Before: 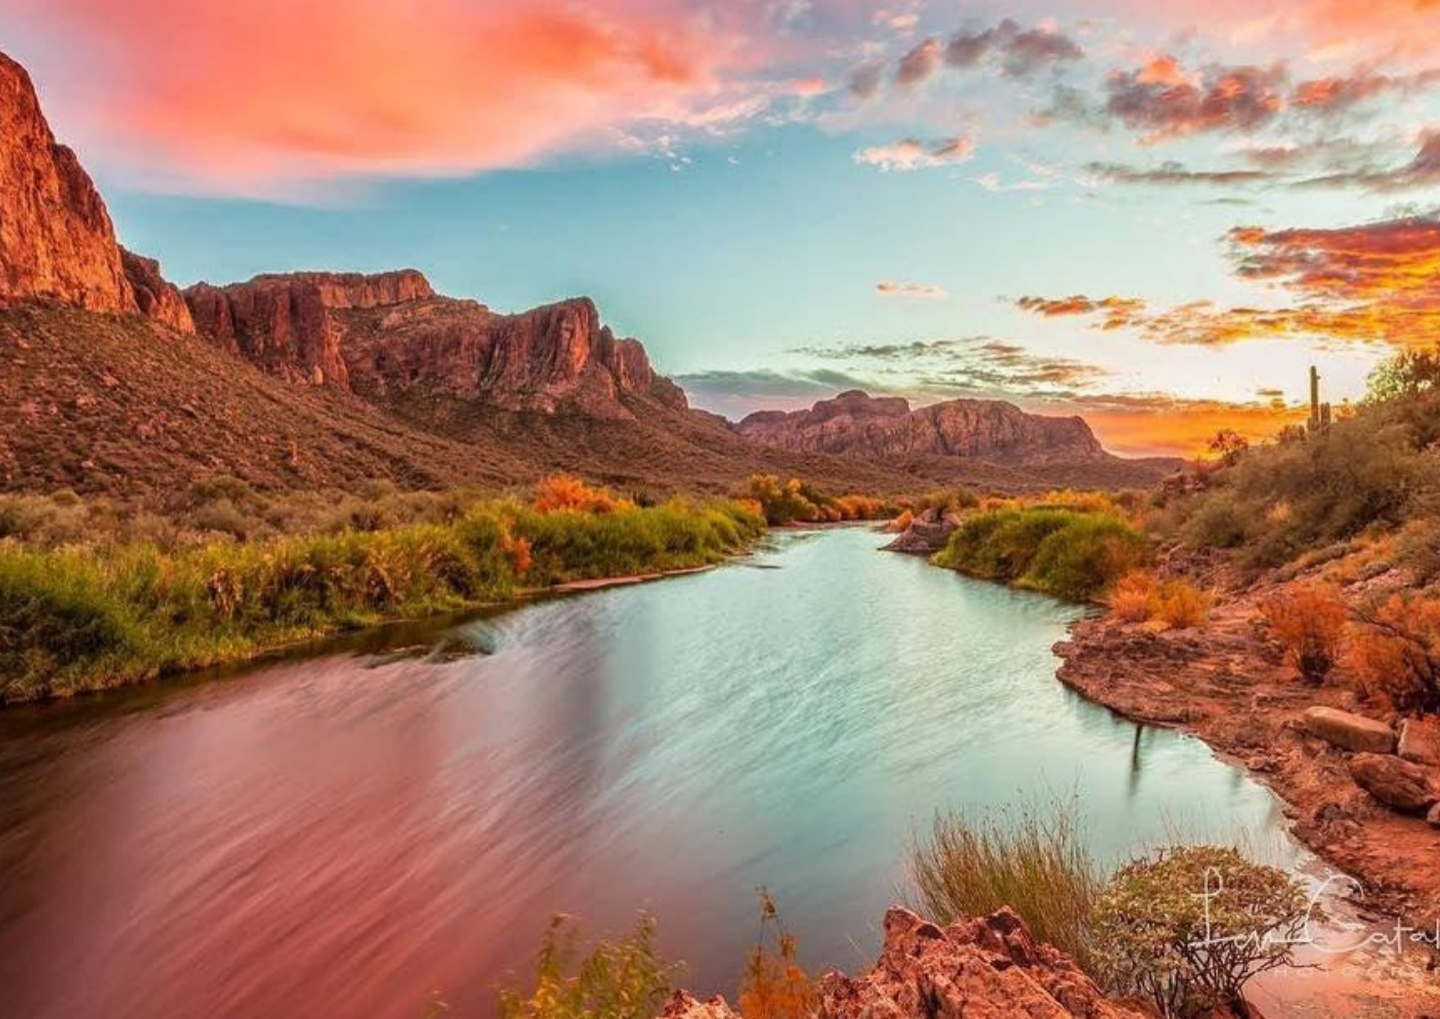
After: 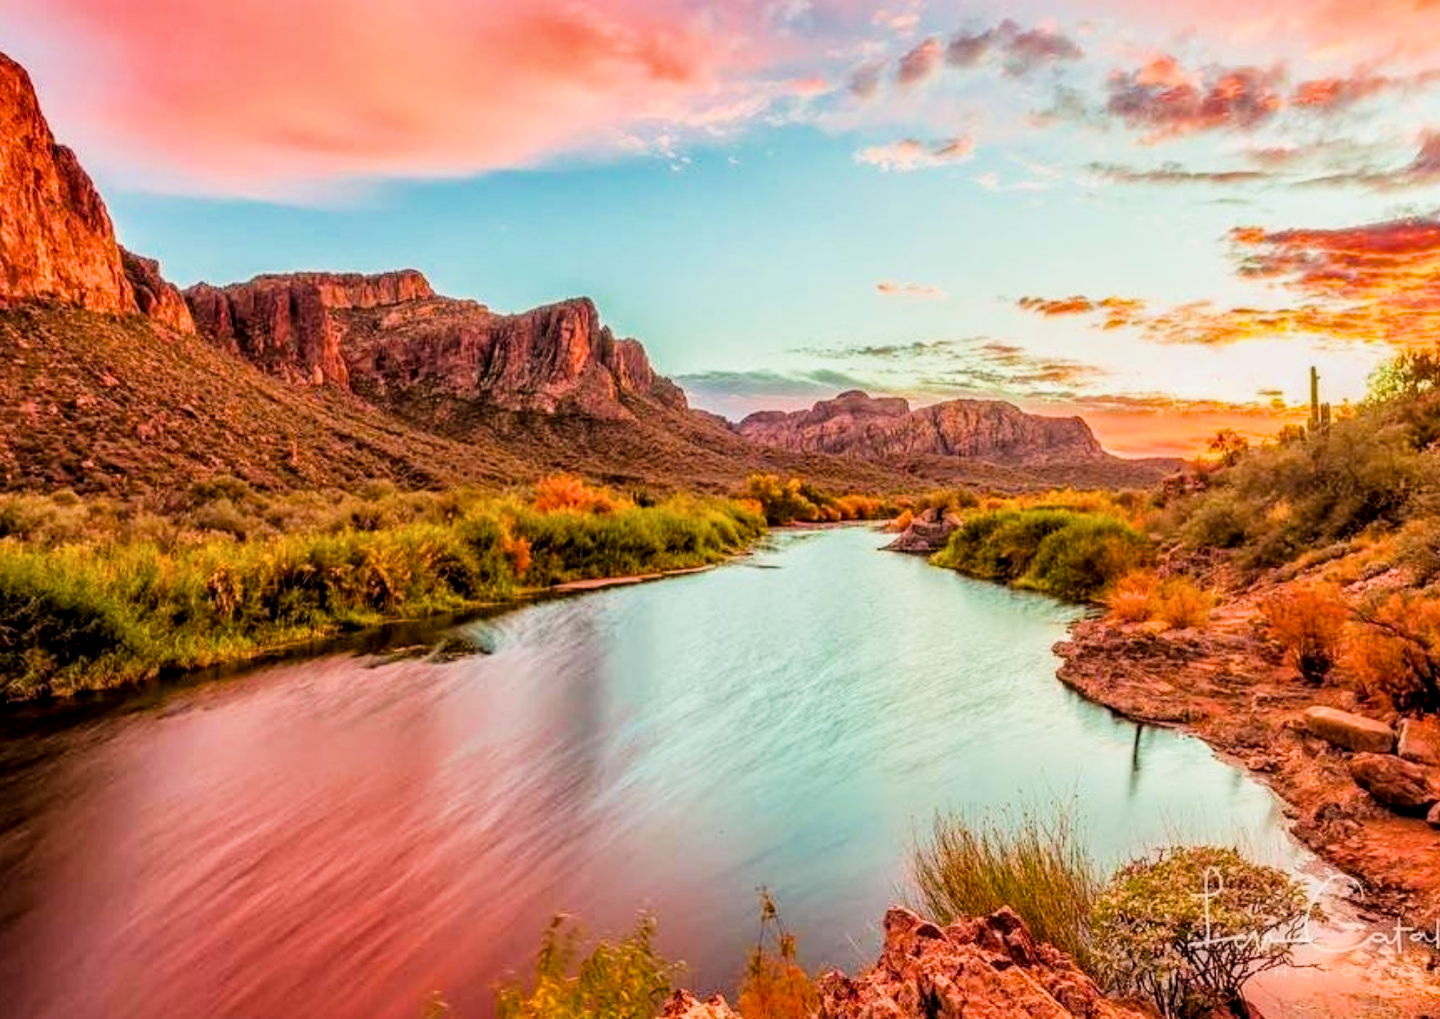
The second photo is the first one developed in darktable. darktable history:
filmic rgb: black relative exposure -5 EV, hardness 2.88, contrast 1.3
local contrast: on, module defaults
exposure: black level correction 0, exposure 0.5 EV, compensate exposure bias true, compensate highlight preservation false
color balance rgb: perceptual saturation grading › global saturation 20%, global vibrance 20%
